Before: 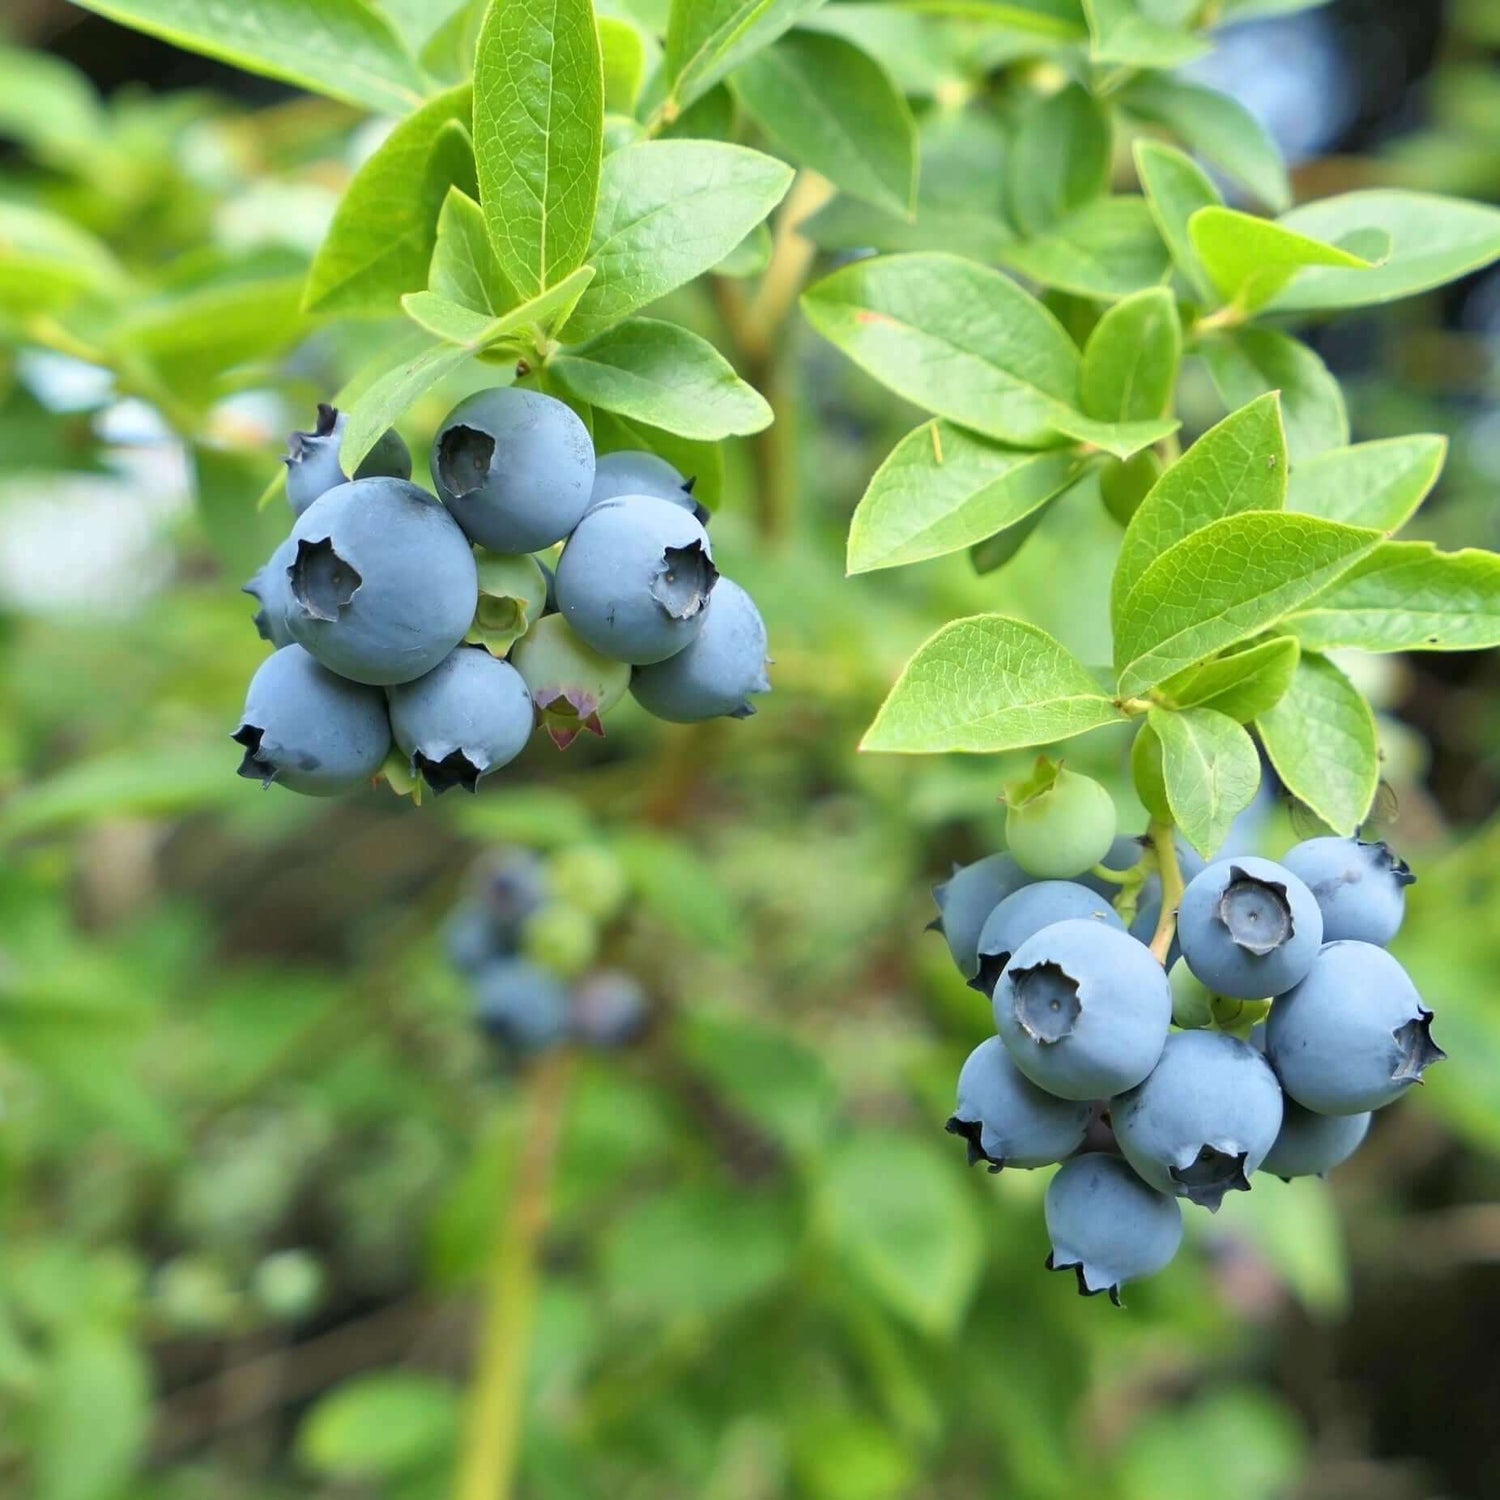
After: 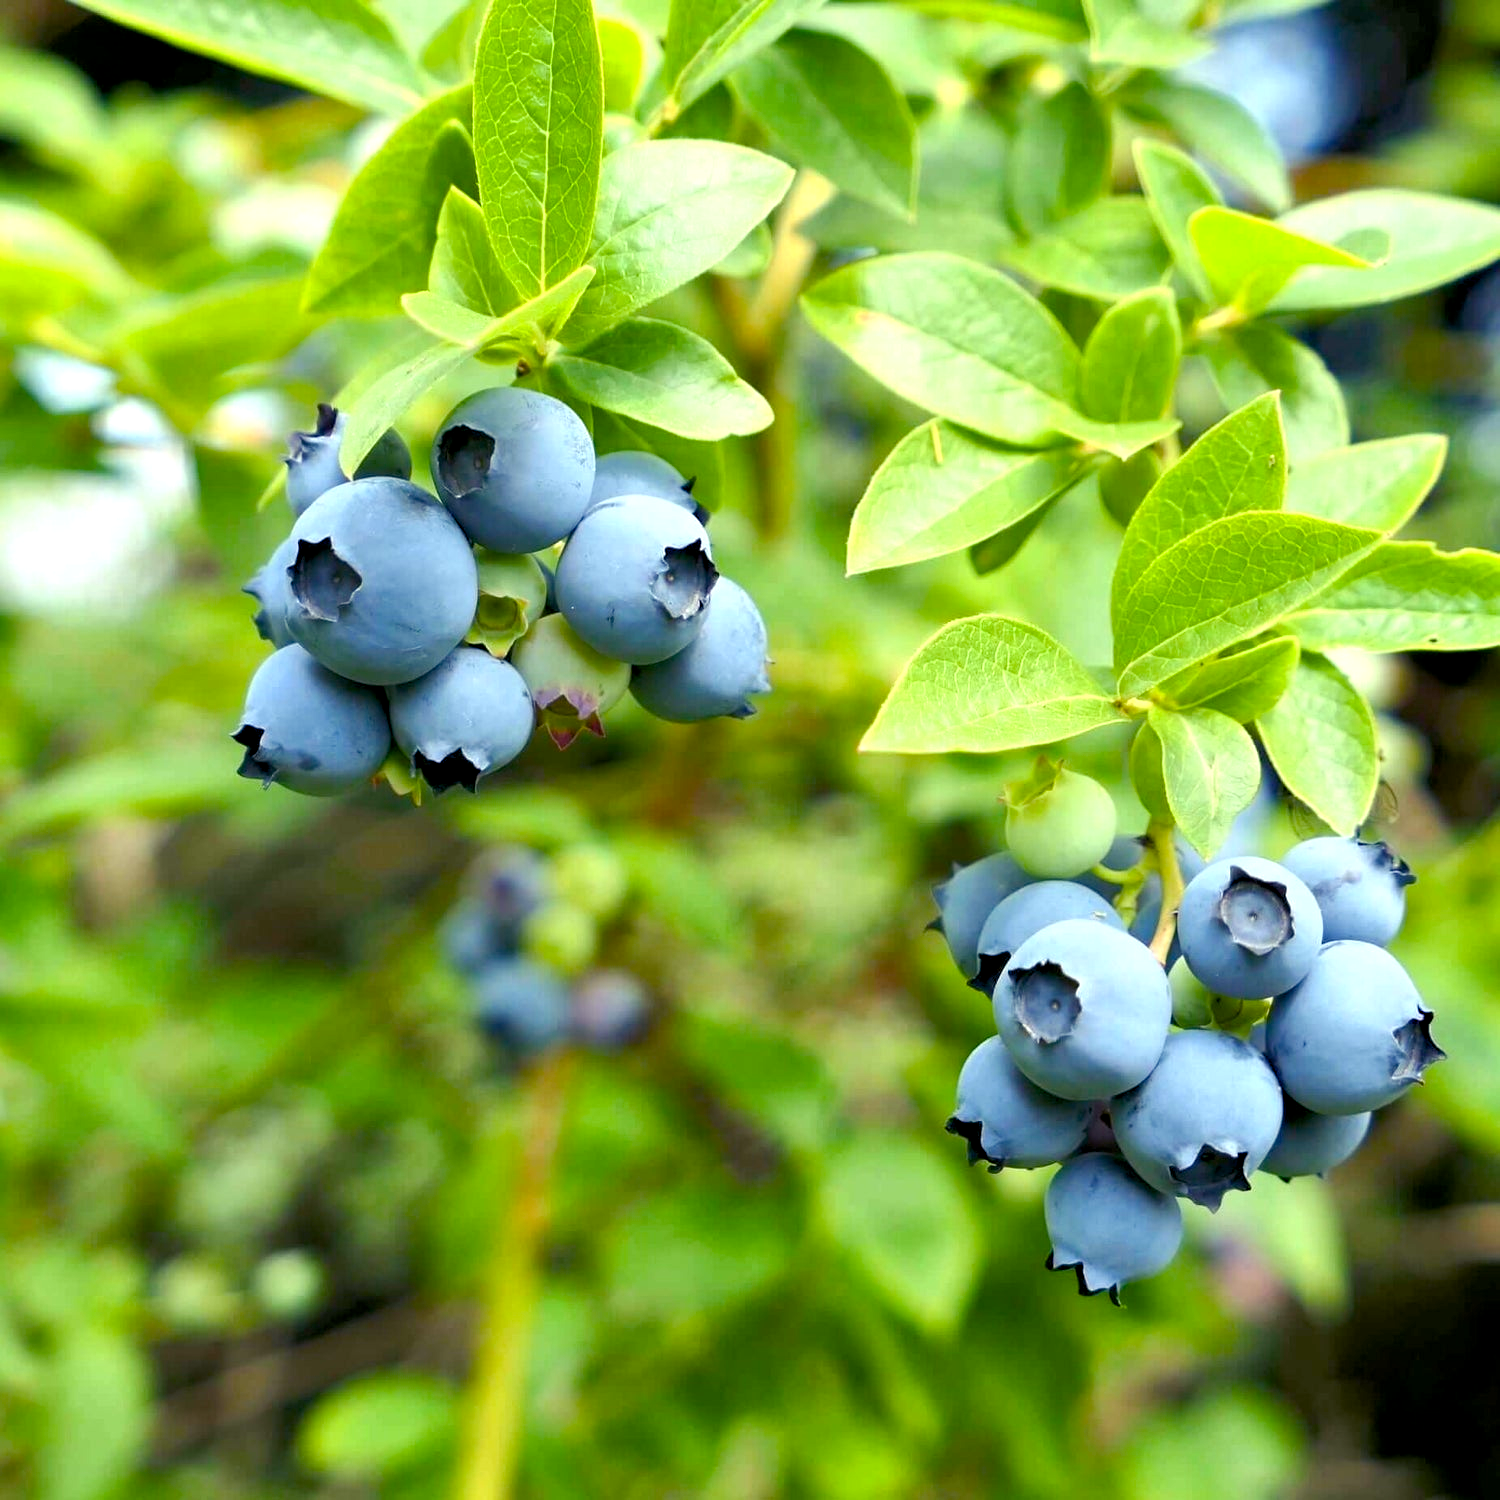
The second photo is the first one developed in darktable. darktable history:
exposure: exposure 0 EV, compensate highlight preservation false
color balance rgb: shadows lift › luminance -21.66%, shadows lift › chroma 6.57%, shadows lift › hue 270°, power › chroma 0.68%, power › hue 60°, highlights gain › luminance 6.08%, highlights gain › chroma 1.33%, highlights gain › hue 90°, global offset › luminance -0.87%, perceptual saturation grading › global saturation 26.86%, perceptual saturation grading › highlights -28.39%, perceptual saturation grading › mid-tones 15.22%, perceptual saturation grading › shadows 33.98%, perceptual brilliance grading › highlights 10%, perceptual brilliance grading › mid-tones 5%
